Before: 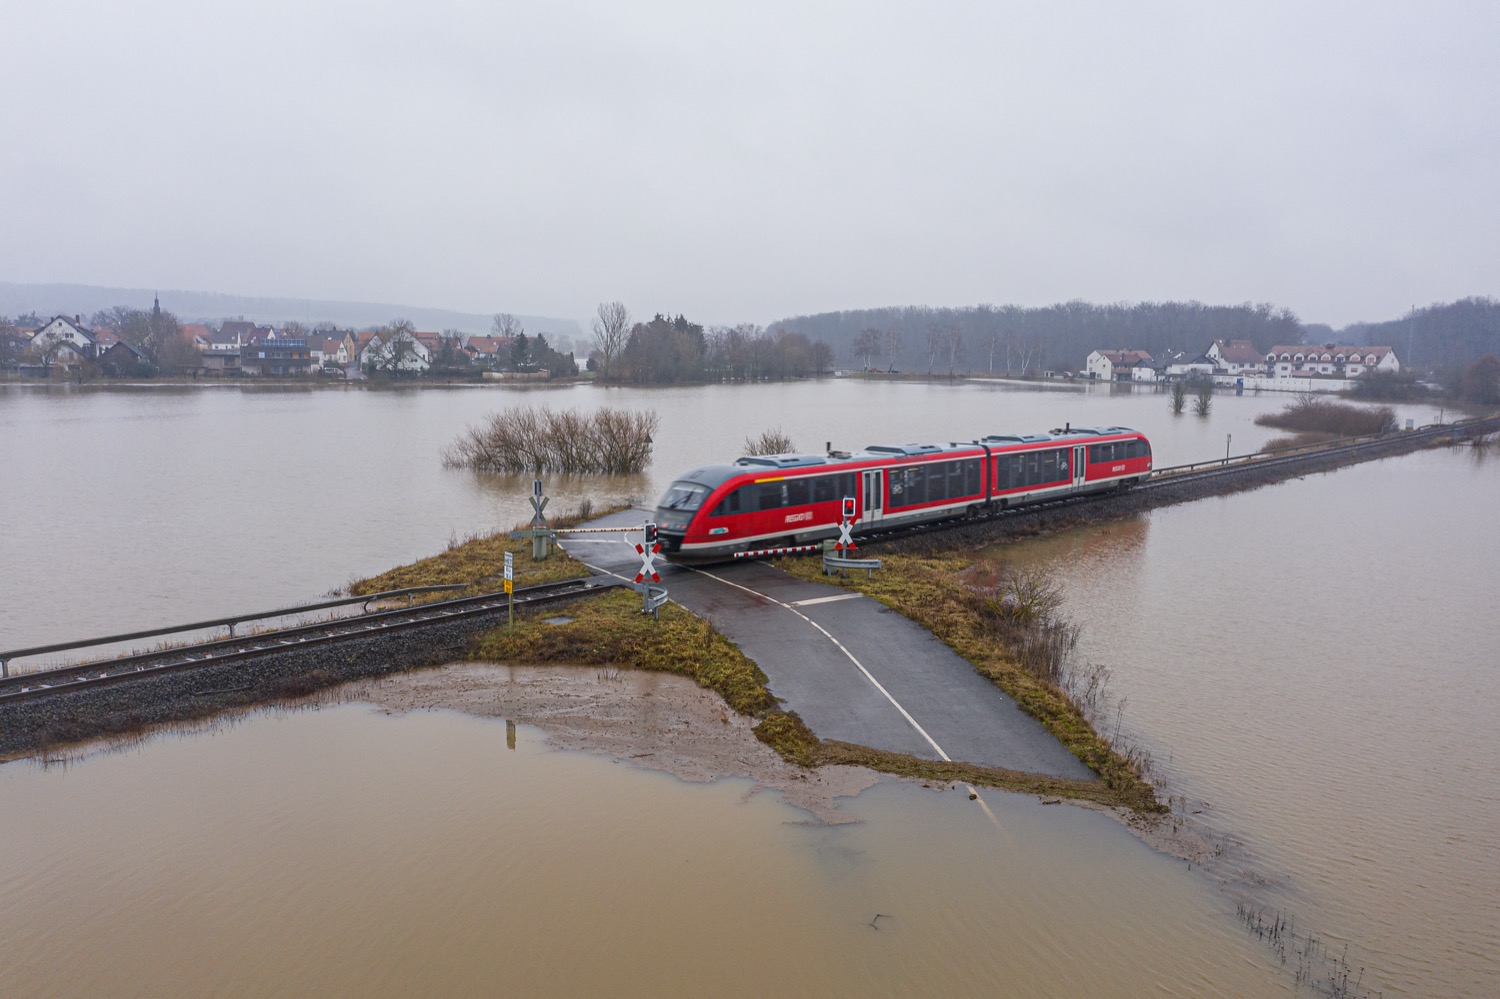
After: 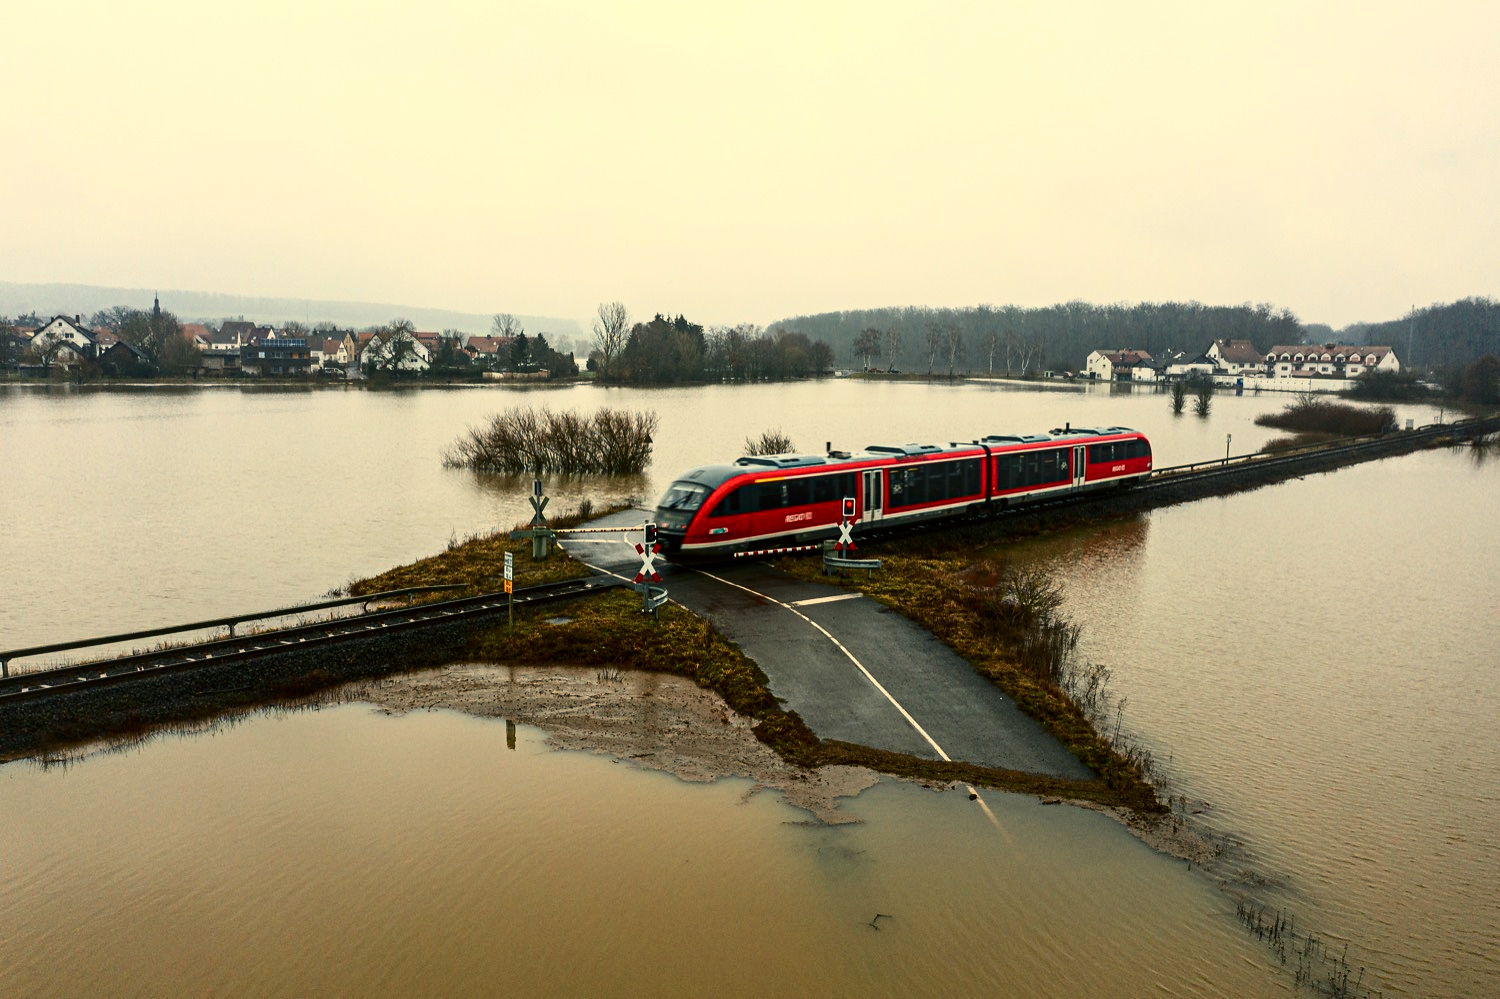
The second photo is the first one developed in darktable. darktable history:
color balance: mode lift, gamma, gain (sRGB), lift [1.014, 0.966, 0.918, 0.87], gamma [0.86, 0.734, 0.918, 0.976], gain [1.063, 1.13, 1.063, 0.86]
white balance: emerald 1
contrast brightness saturation: contrast 0.28
